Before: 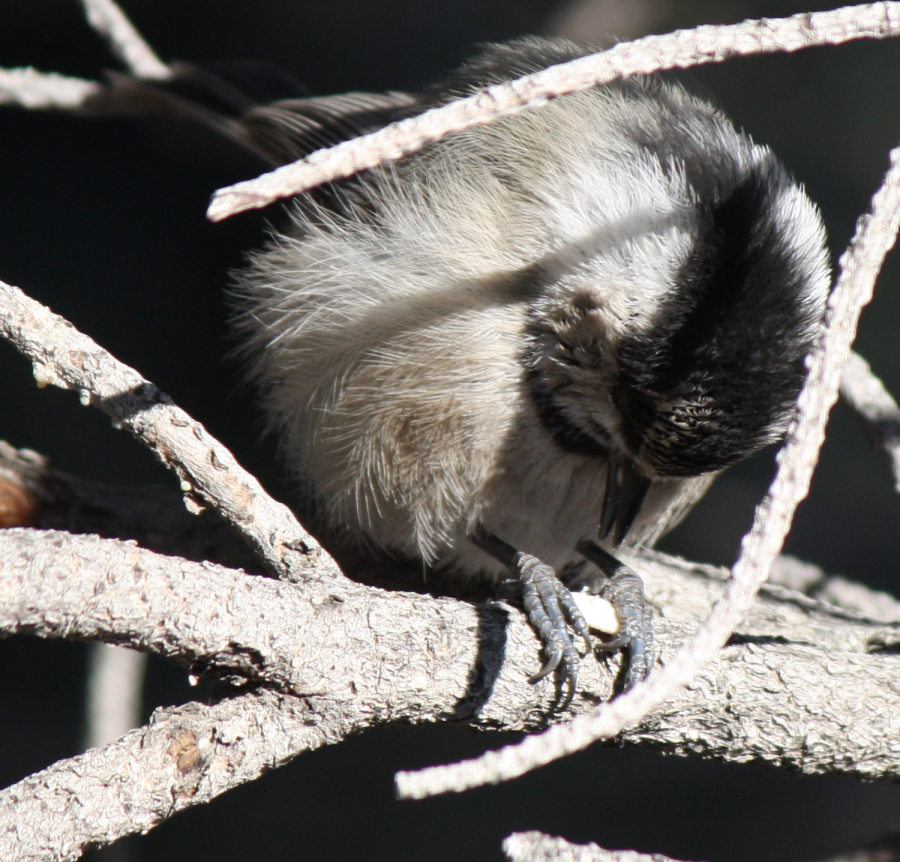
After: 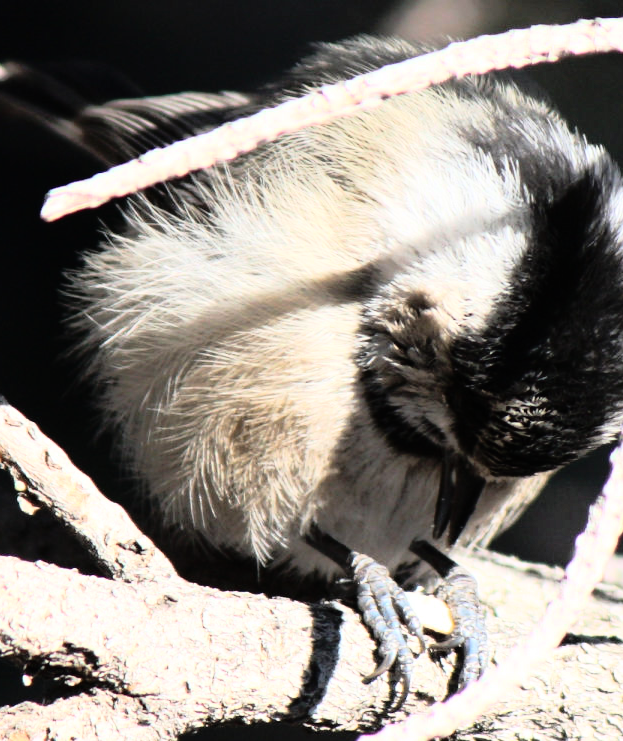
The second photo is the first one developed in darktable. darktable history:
rgb curve: curves: ch0 [(0, 0) (0.21, 0.15) (0.24, 0.21) (0.5, 0.75) (0.75, 0.96) (0.89, 0.99) (1, 1)]; ch1 [(0, 0.02) (0.21, 0.13) (0.25, 0.2) (0.5, 0.67) (0.75, 0.9) (0.89, 0.97) (1, 1)]; ch2 [(0, 0.02) (0.21, 0.13) (0.25, 0.2) (0.5, 0.67) (0.75, 0.9) (0.89, 0.97) (1, 1)], compensate middle gray true
crop: left 18.479%, right 12.2%, bottom 13.971%
shadows and highlights: on, module defaults
